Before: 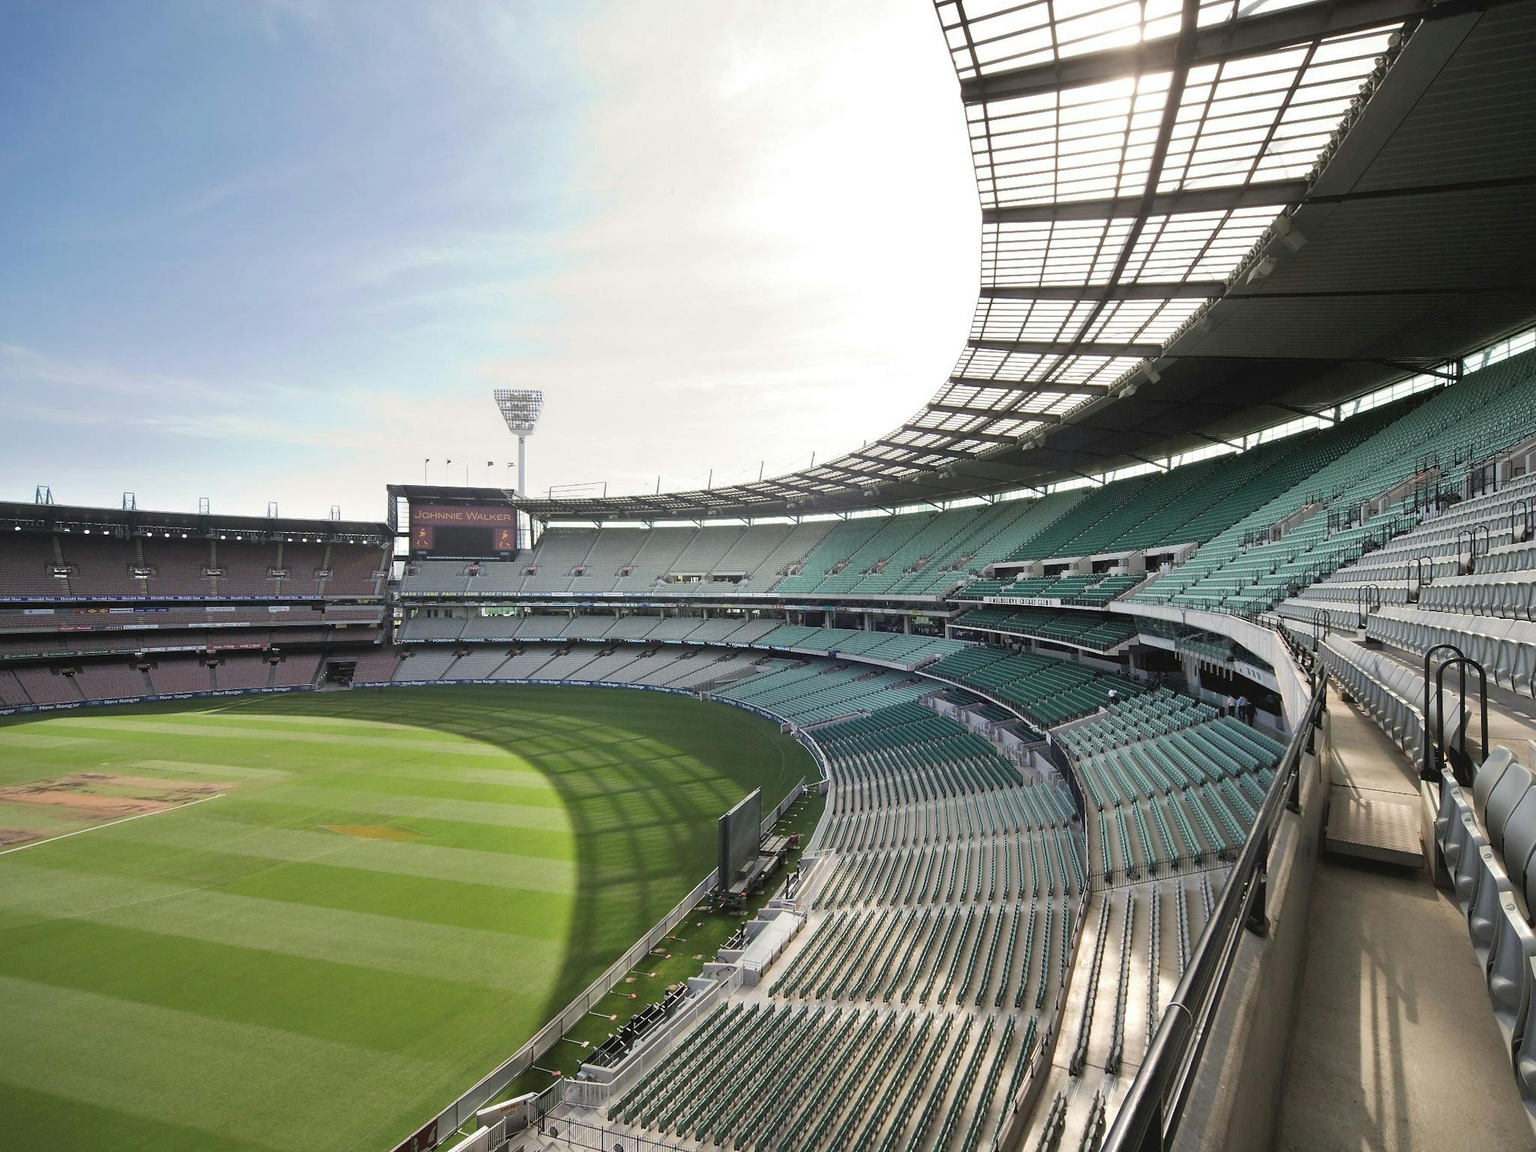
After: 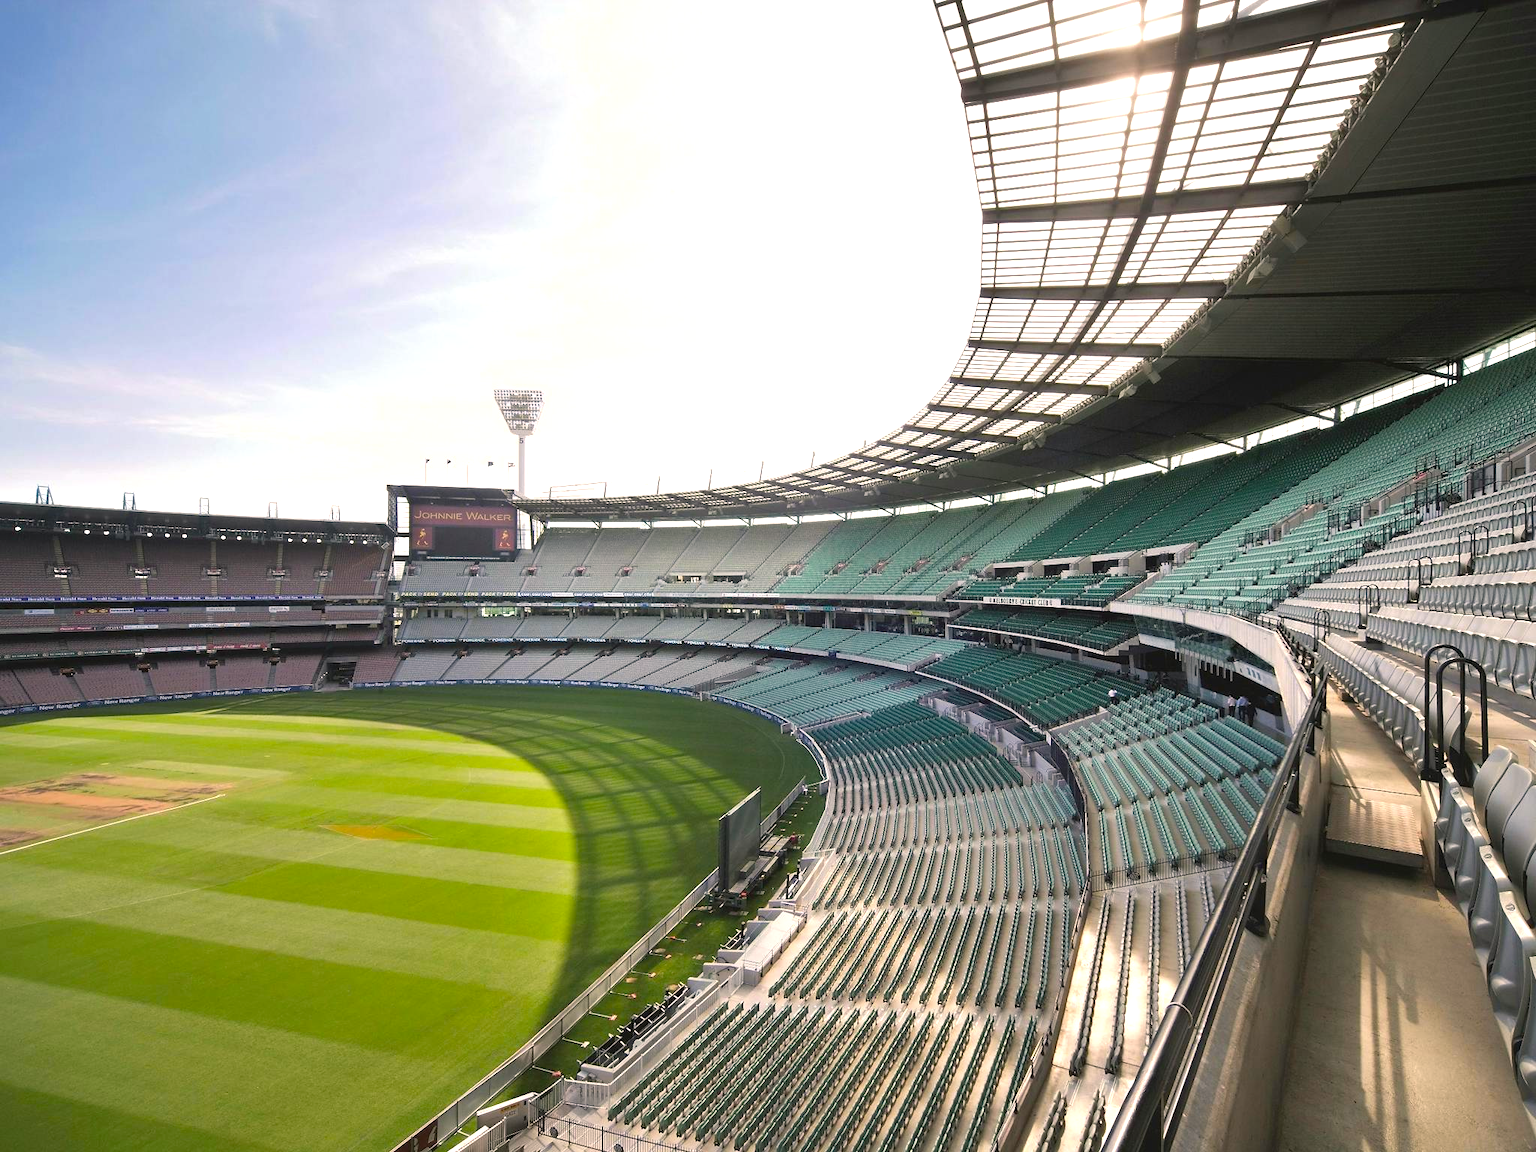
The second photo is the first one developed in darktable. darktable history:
color balance rgb: highlights gain › chroma 2.065%, highlights gain › hue 46.68°, perceptual saturation grading › global saturation 25.194%, perceptual brilliance grading › global brilliance 12.674%
